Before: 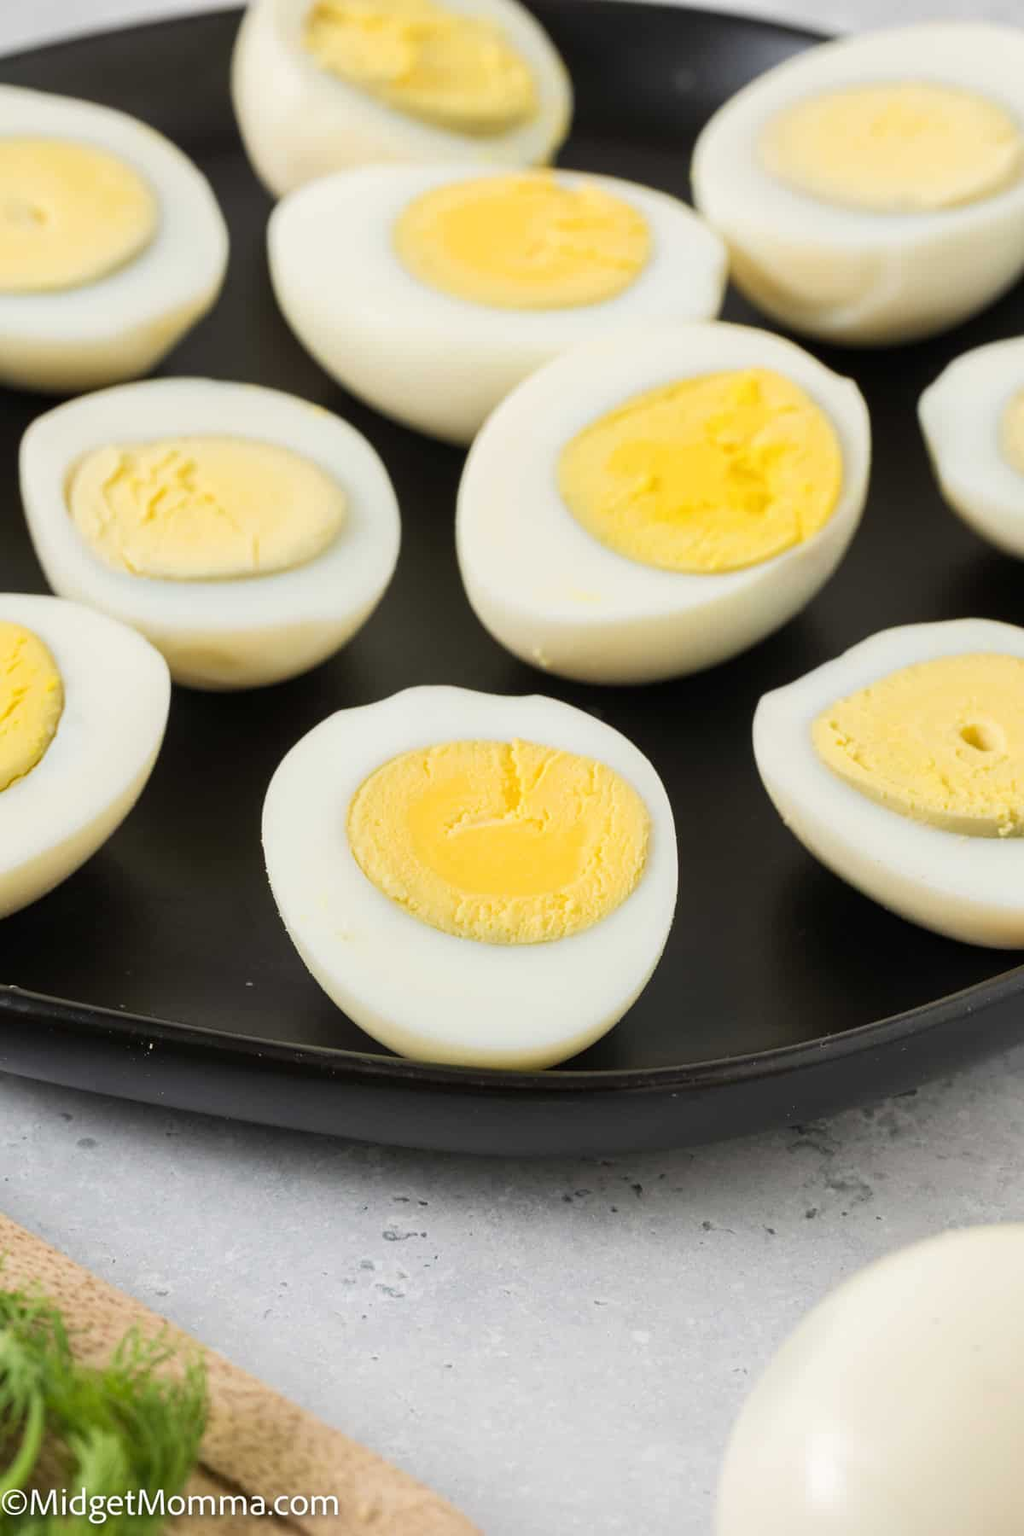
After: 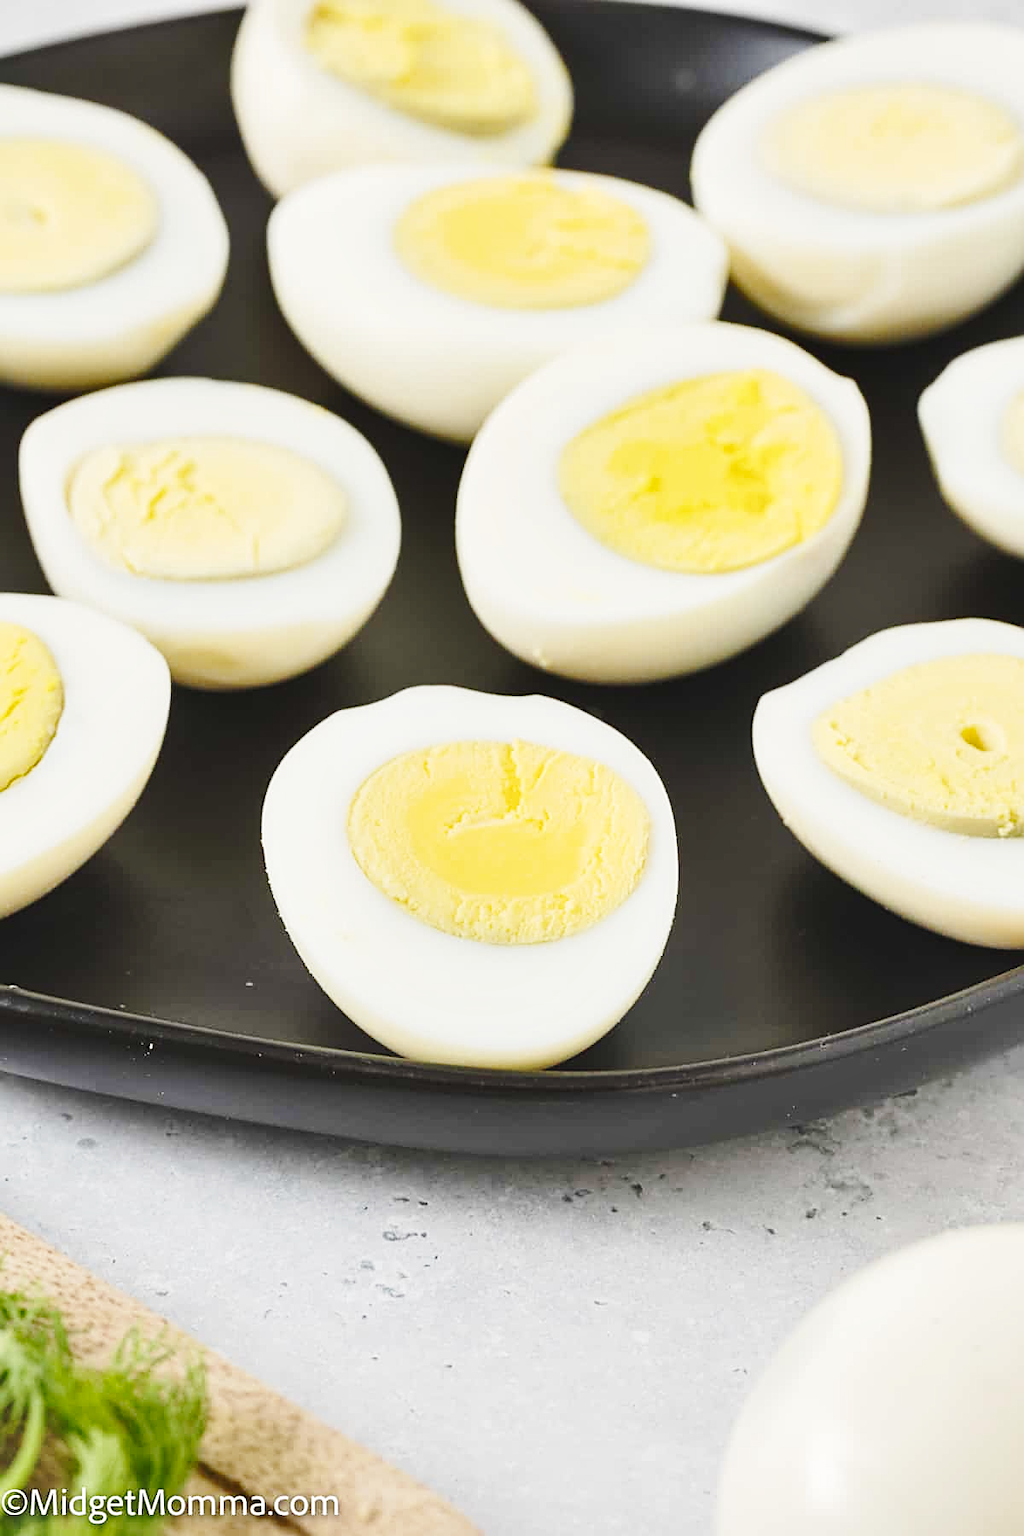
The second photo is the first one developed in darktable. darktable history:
shadows and highlights: soften with gaussian
sharpen: on, module defaults
base curve: curves: ch0 [(0, 0.007) (0.028, 0.063) (0.121, 0.311) (0.46, 0.743) (0.859, 0.957) (1, 1)], preserve colors none
